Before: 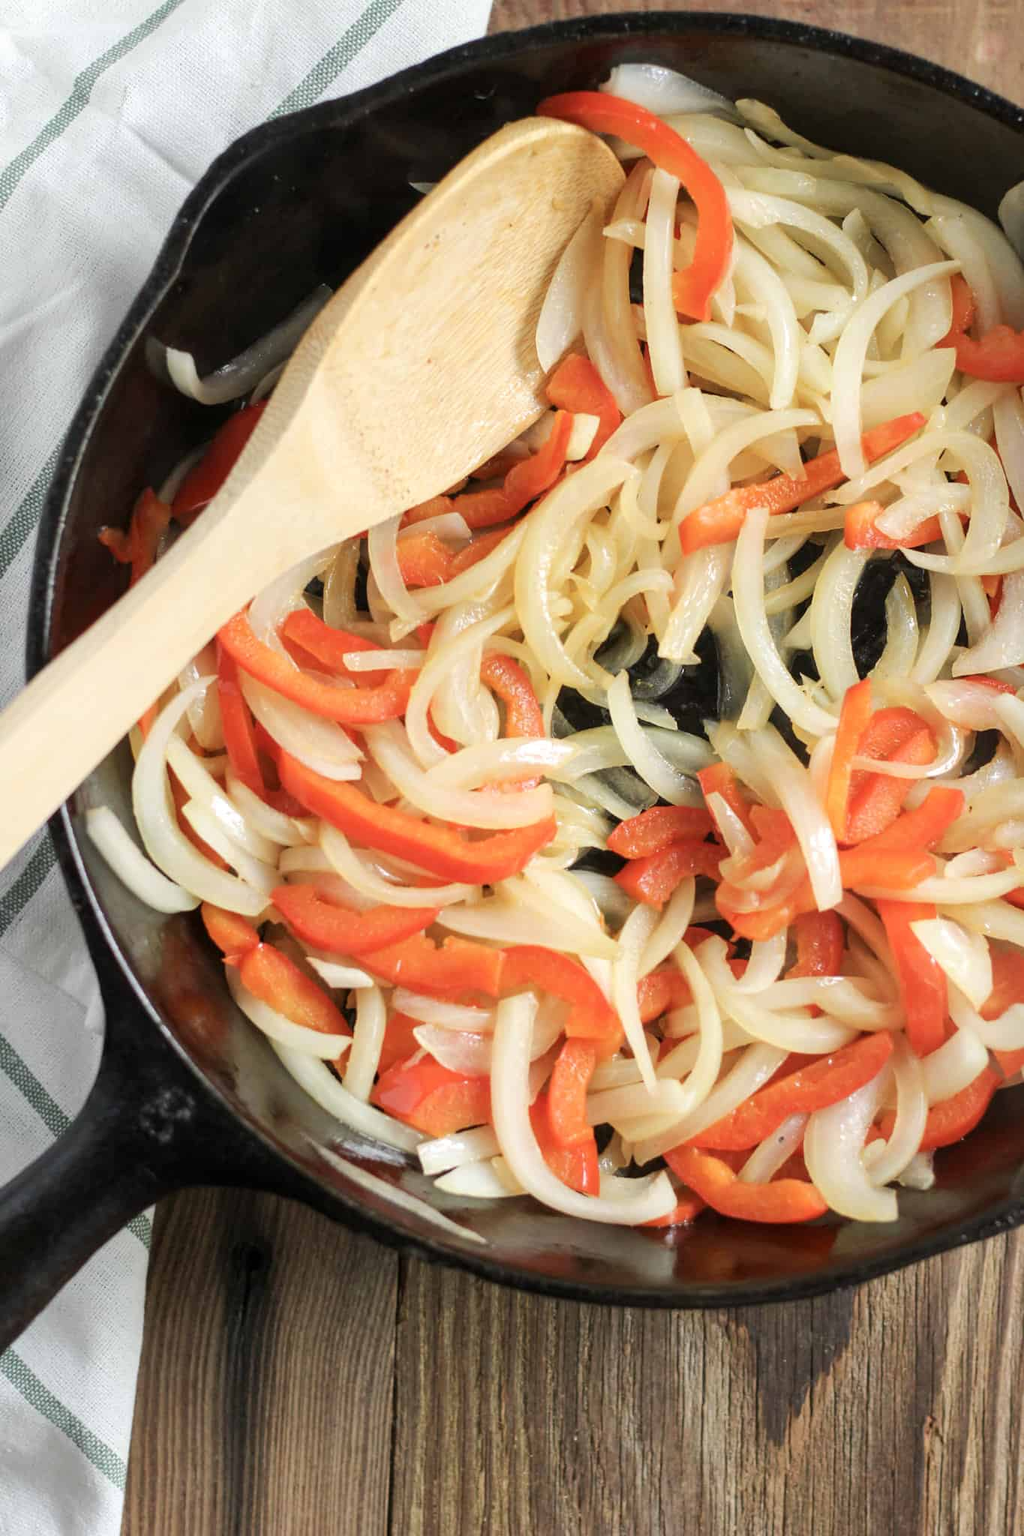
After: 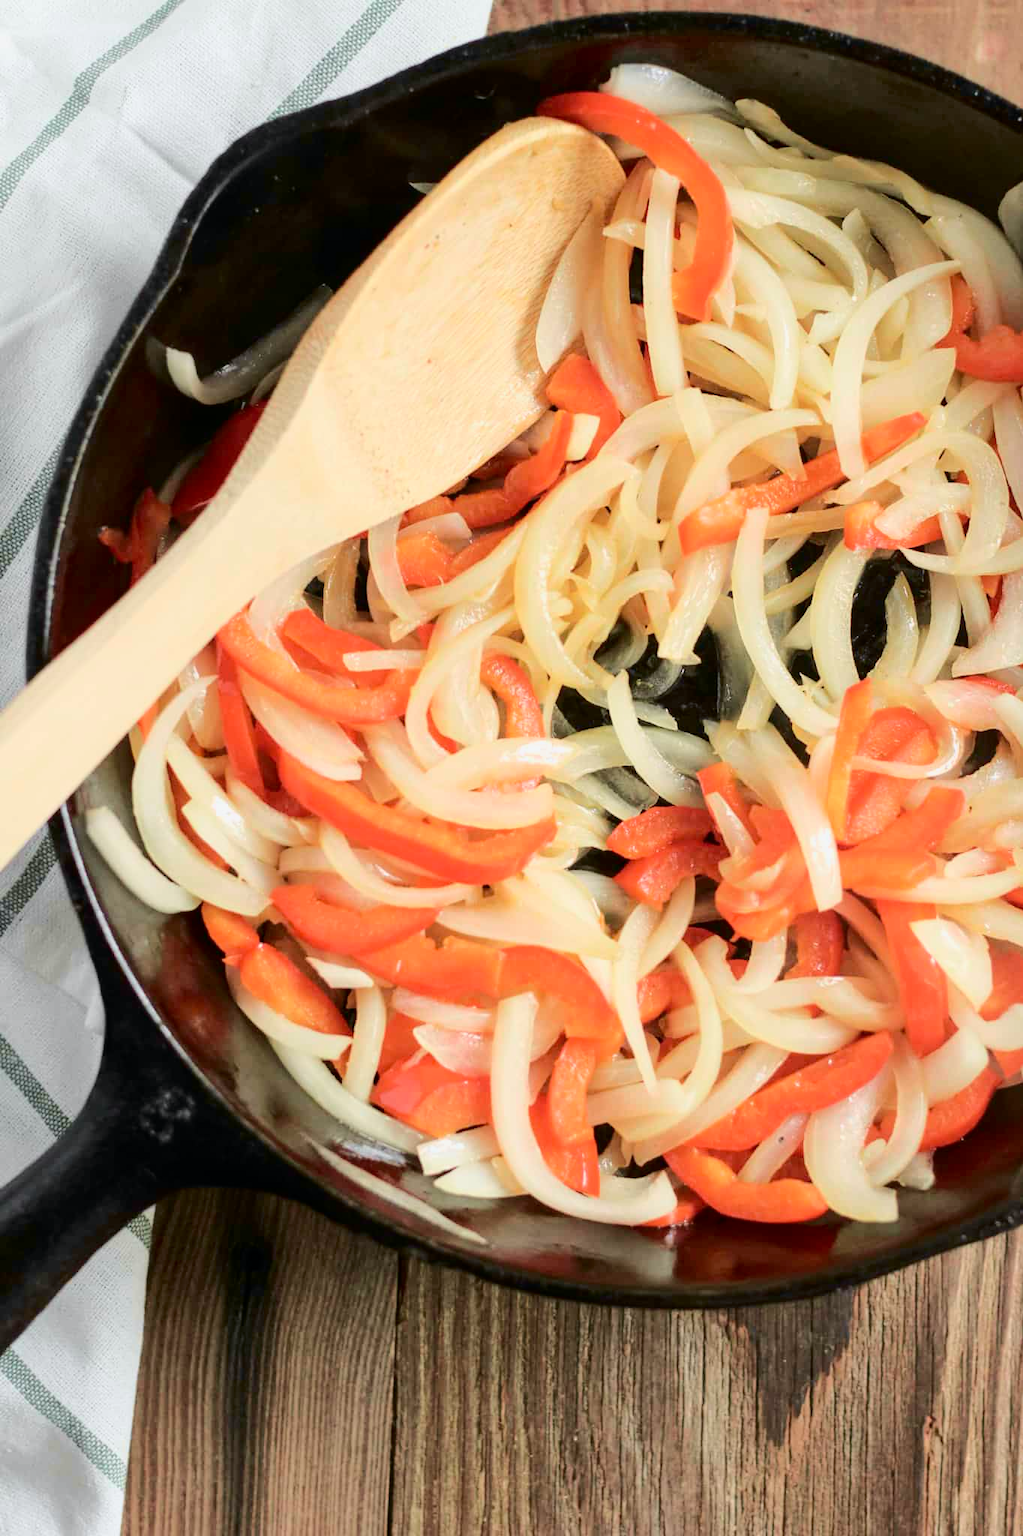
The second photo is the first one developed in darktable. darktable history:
tone curve: curves: ch0 [(0, 0) (0.058, 0.027) (0.214, 0.183) (0.295, 0.288) (0.48, 0.541) (0.658, 0.703) (0.741, 0.775) (0.844, 0.866) (0.986, 0.957)]; ch1 [(0, 0) (0.172, 0.123) (0.312, 0.296) (0.437, 0.429) (0.471, 0.469) (0.502, 0.5) (0.513, 0.515) (0.572, 0.603) (0.617, 0.653) (0.68, 0.724) (0.889, 0.924) (1, 1)]; ch2 [(0, 0) (0.411, 0.424) (0.489, 0.49) (0.502, 0.5) (0.512, 0.524) (0.549, 0.578) (0.604, 0.628) (0.709, 0.748) (1, 1)], color space Lab, independent channels, preserve colors none
color correction: saturation 0.8
